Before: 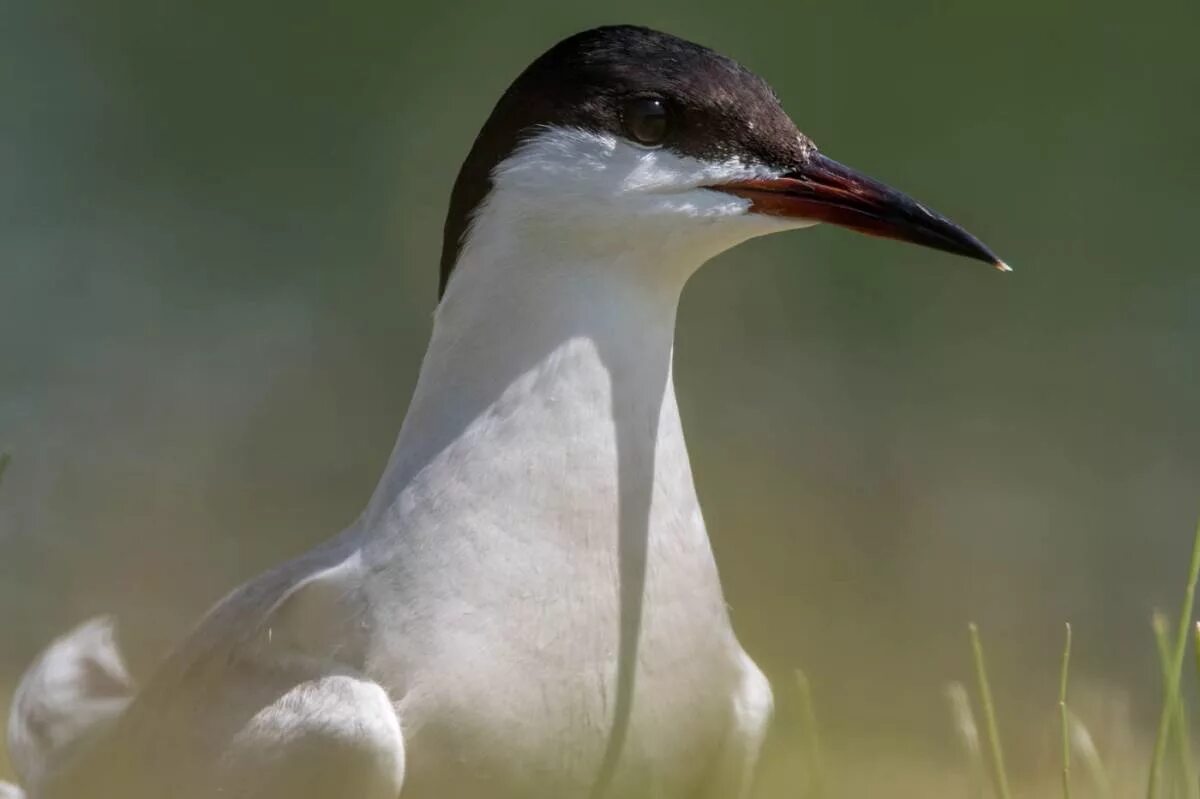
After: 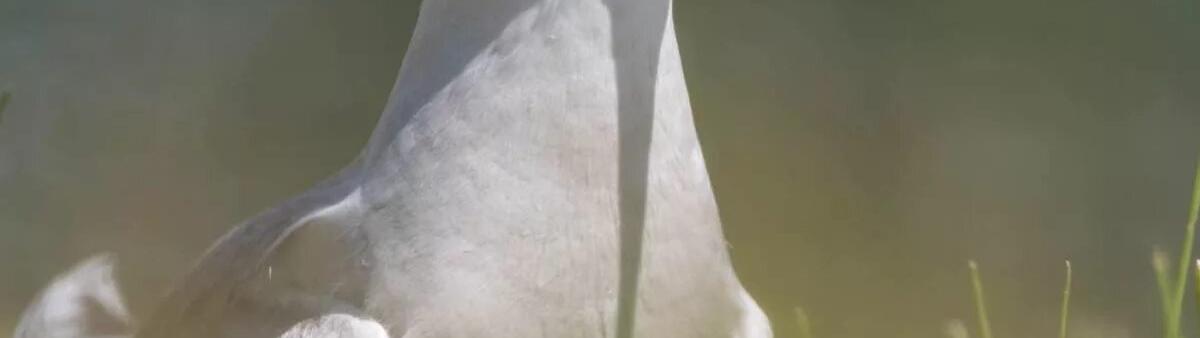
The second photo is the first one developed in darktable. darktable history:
crop: top 45.368%, bottom 12.273%
